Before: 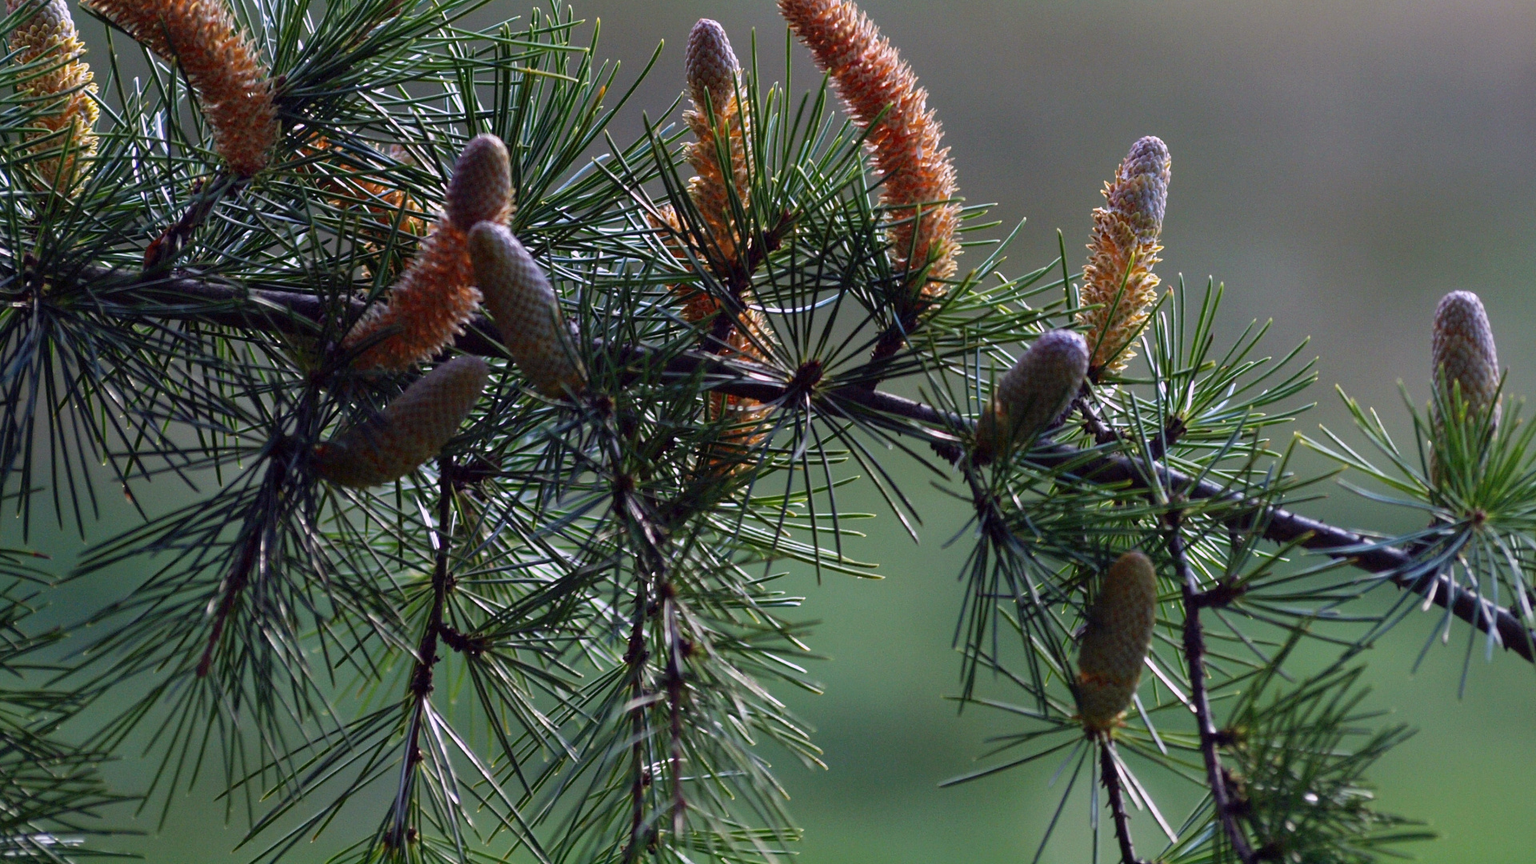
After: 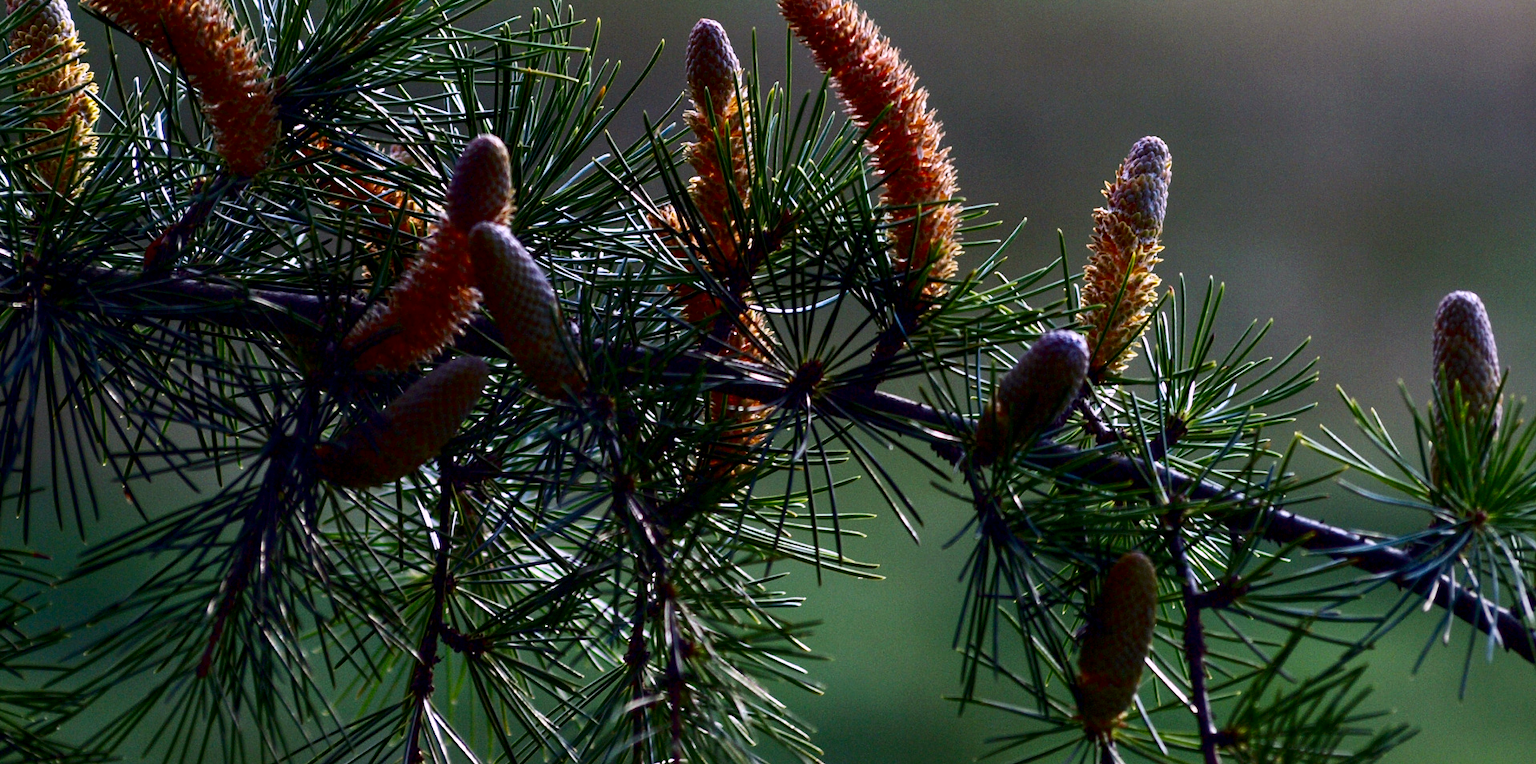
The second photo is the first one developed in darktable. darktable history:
contrast brightness saturation: contrast 0.216, brightness -0.18, saturation 0.235
crop and rotate: top 0%, bottom 11.523%
local contrast: highlights 107%, shadows 98%, detail 120%, midtone range 0.2
